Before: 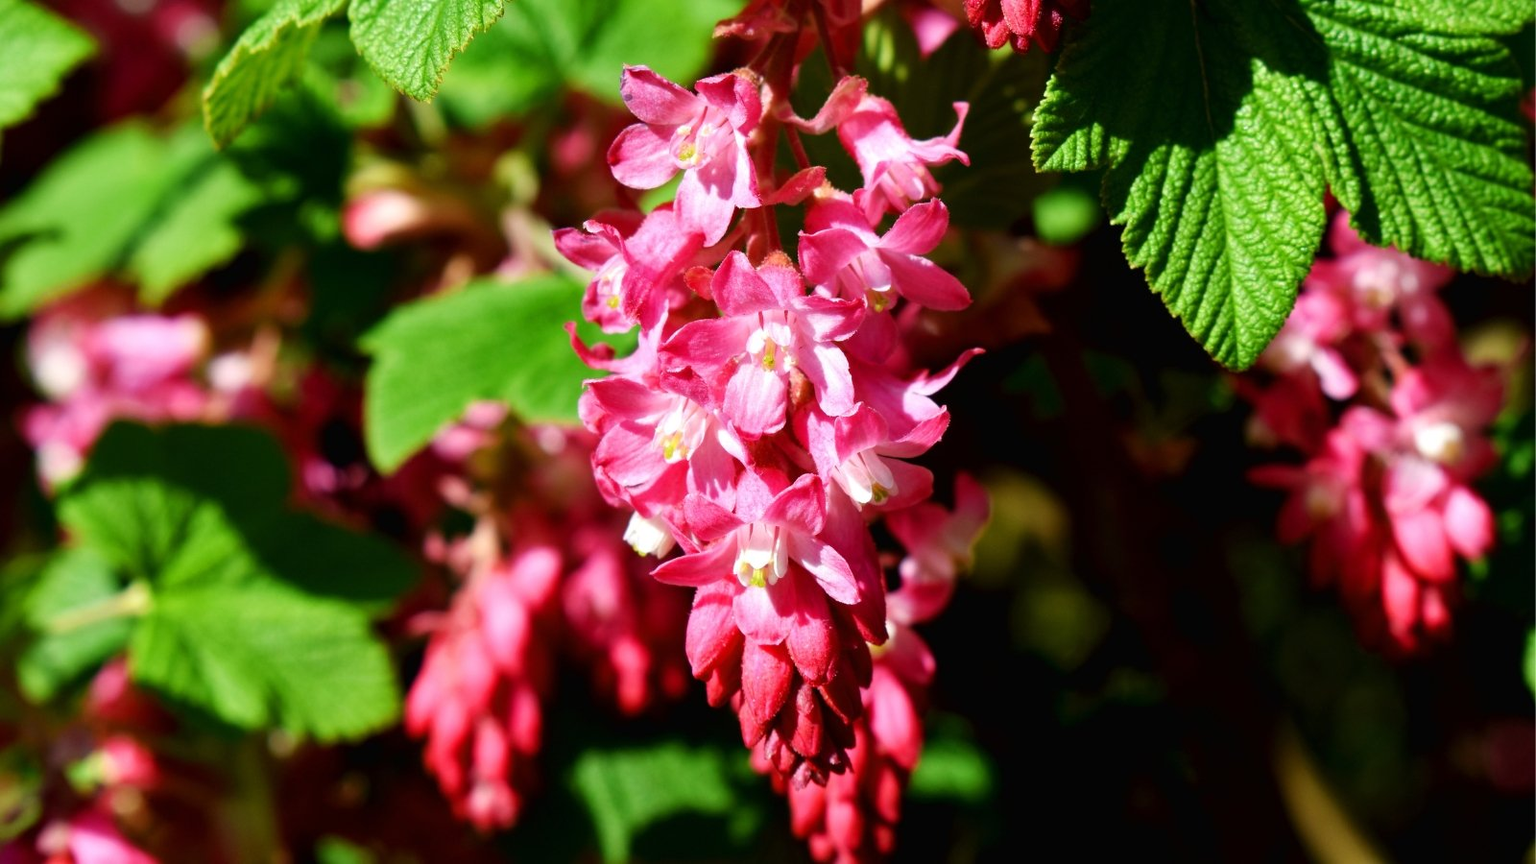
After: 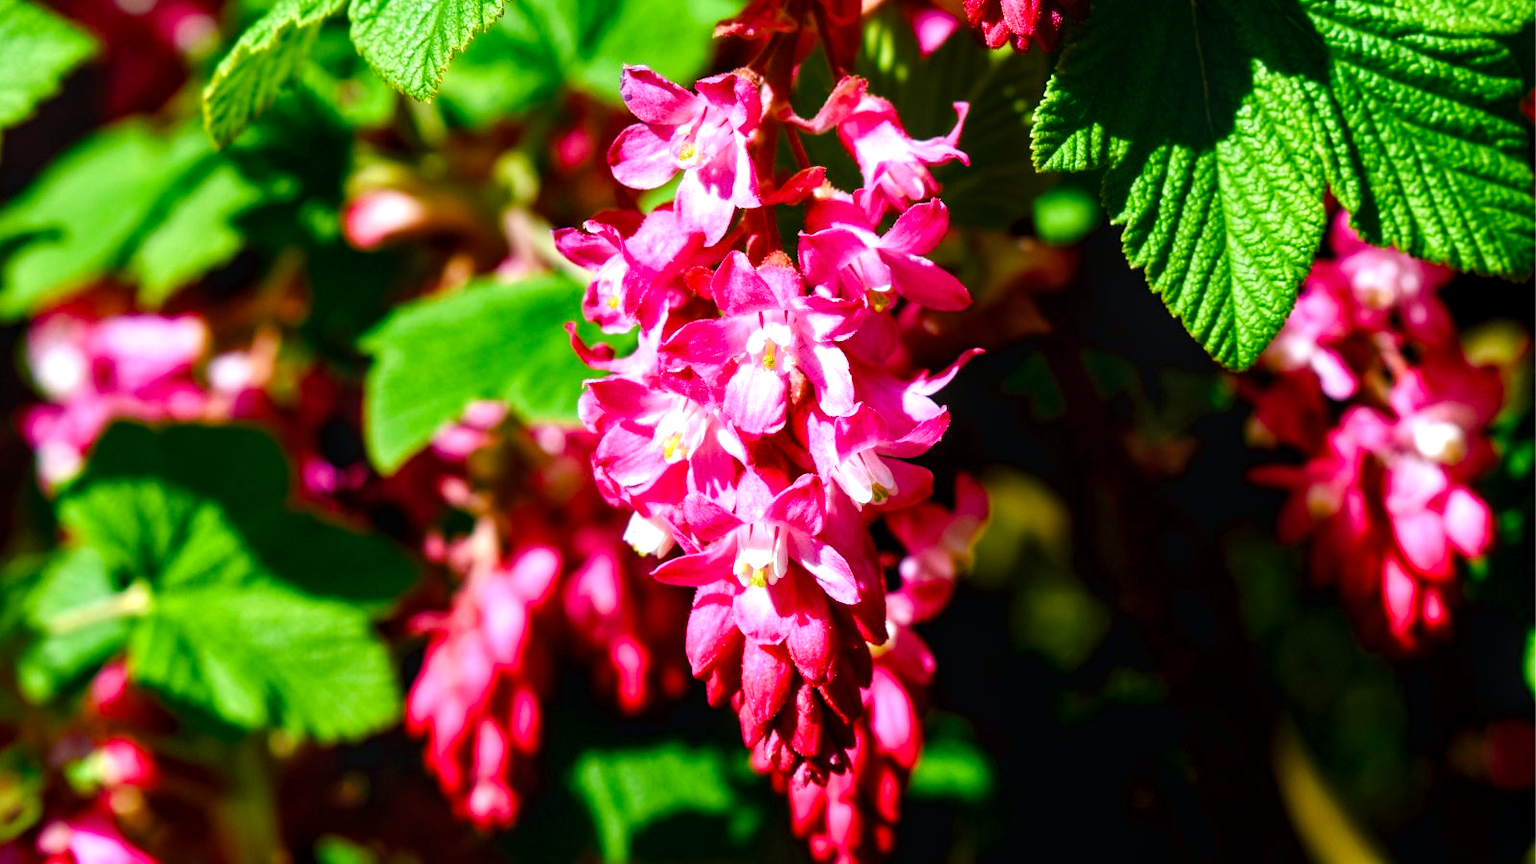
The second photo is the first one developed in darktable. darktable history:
local contrast: on, module defaults
color balance rgb: shadows lift › chroma 2.665%, shadows lift › hue 189.27°, perceptual saturation grading › global saturation 20%, perceptual saturation grading › highlights -25.466%, perceptual saturation grading › shadows 50.092%, perceptual brilliance grading › global brilliance 11.119%, global vibrance 20%
color calibration: illuminant as shot in camera, x 0.358, y 0.373, temperature 4628.91 K, saturation algorithm version 1 (2020)
contrast brightness saturation: contrast 0.054
